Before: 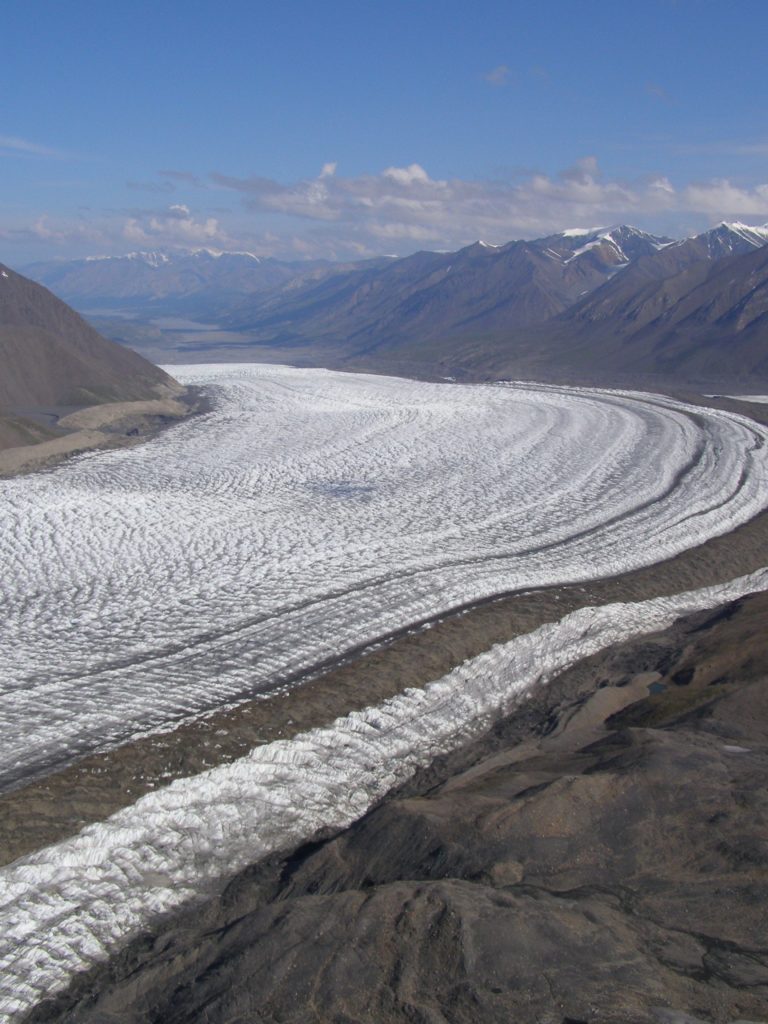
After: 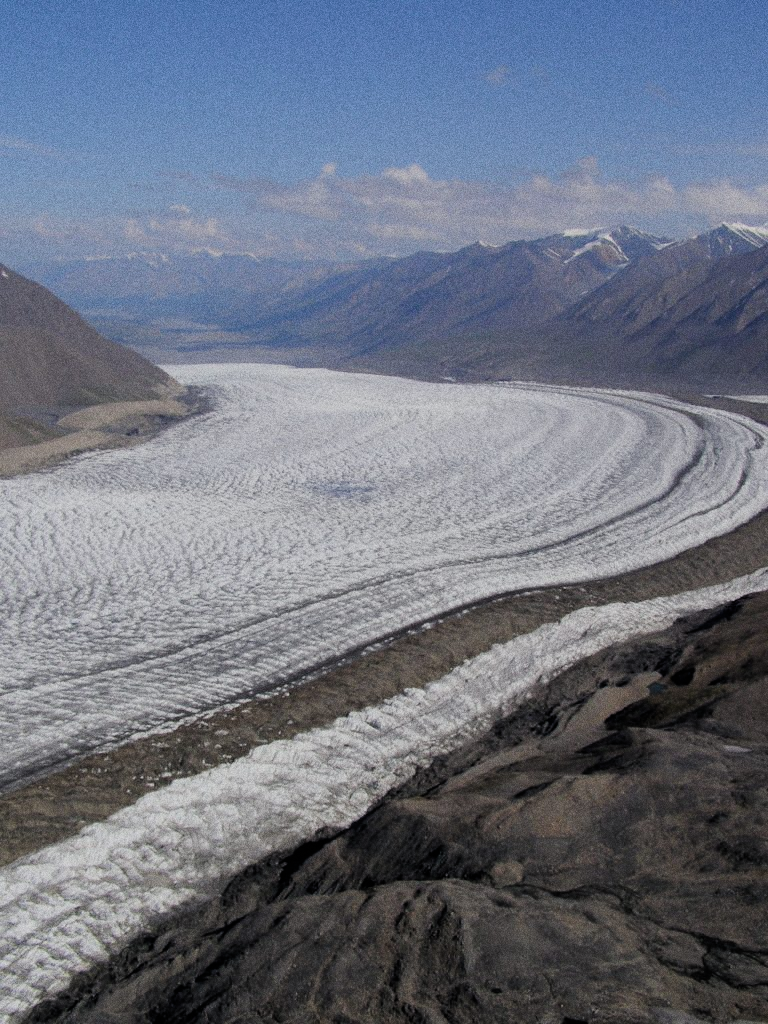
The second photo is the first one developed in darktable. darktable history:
tone equalizer: on, module defaults
grain: coarseness 11.82 ISO, strength 36.67%, mid-tones bias 74.17%
filmic rgb: black relative exposure -4.38 EV, white relative exposure 4.56 EV, hardness 2.37, contrast 1.05
